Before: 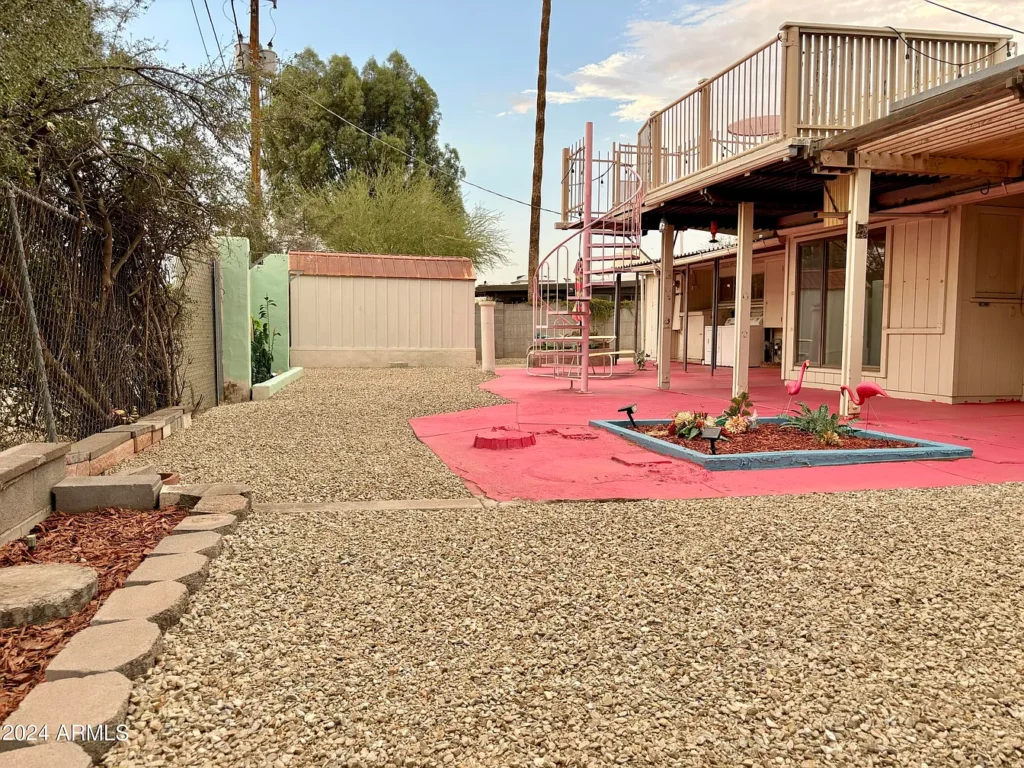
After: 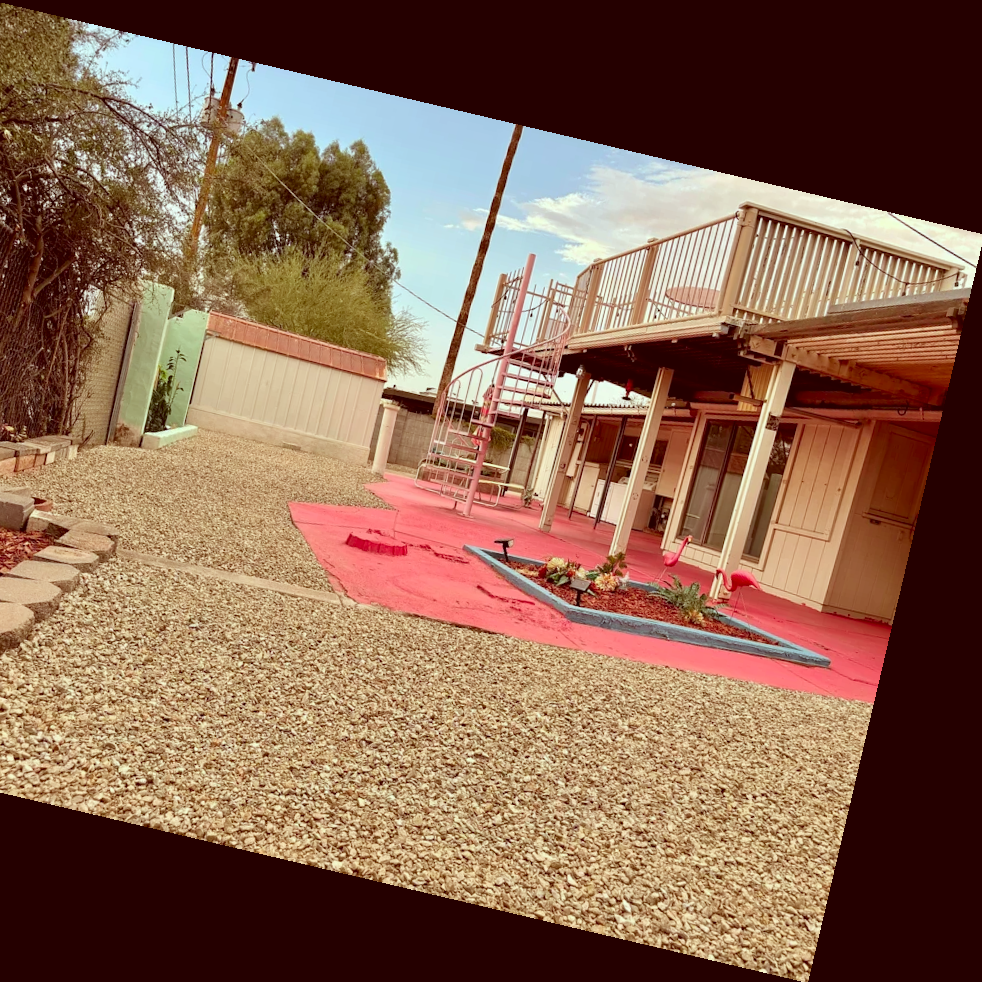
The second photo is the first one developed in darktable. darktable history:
color correction: highlights a* -7.23, highlights b* -0.161, shadows a* 20.08, shadows b* 11.73
crop: left 16.145%
rotate and perspective: rotation 13.27°, automatic cropping off
